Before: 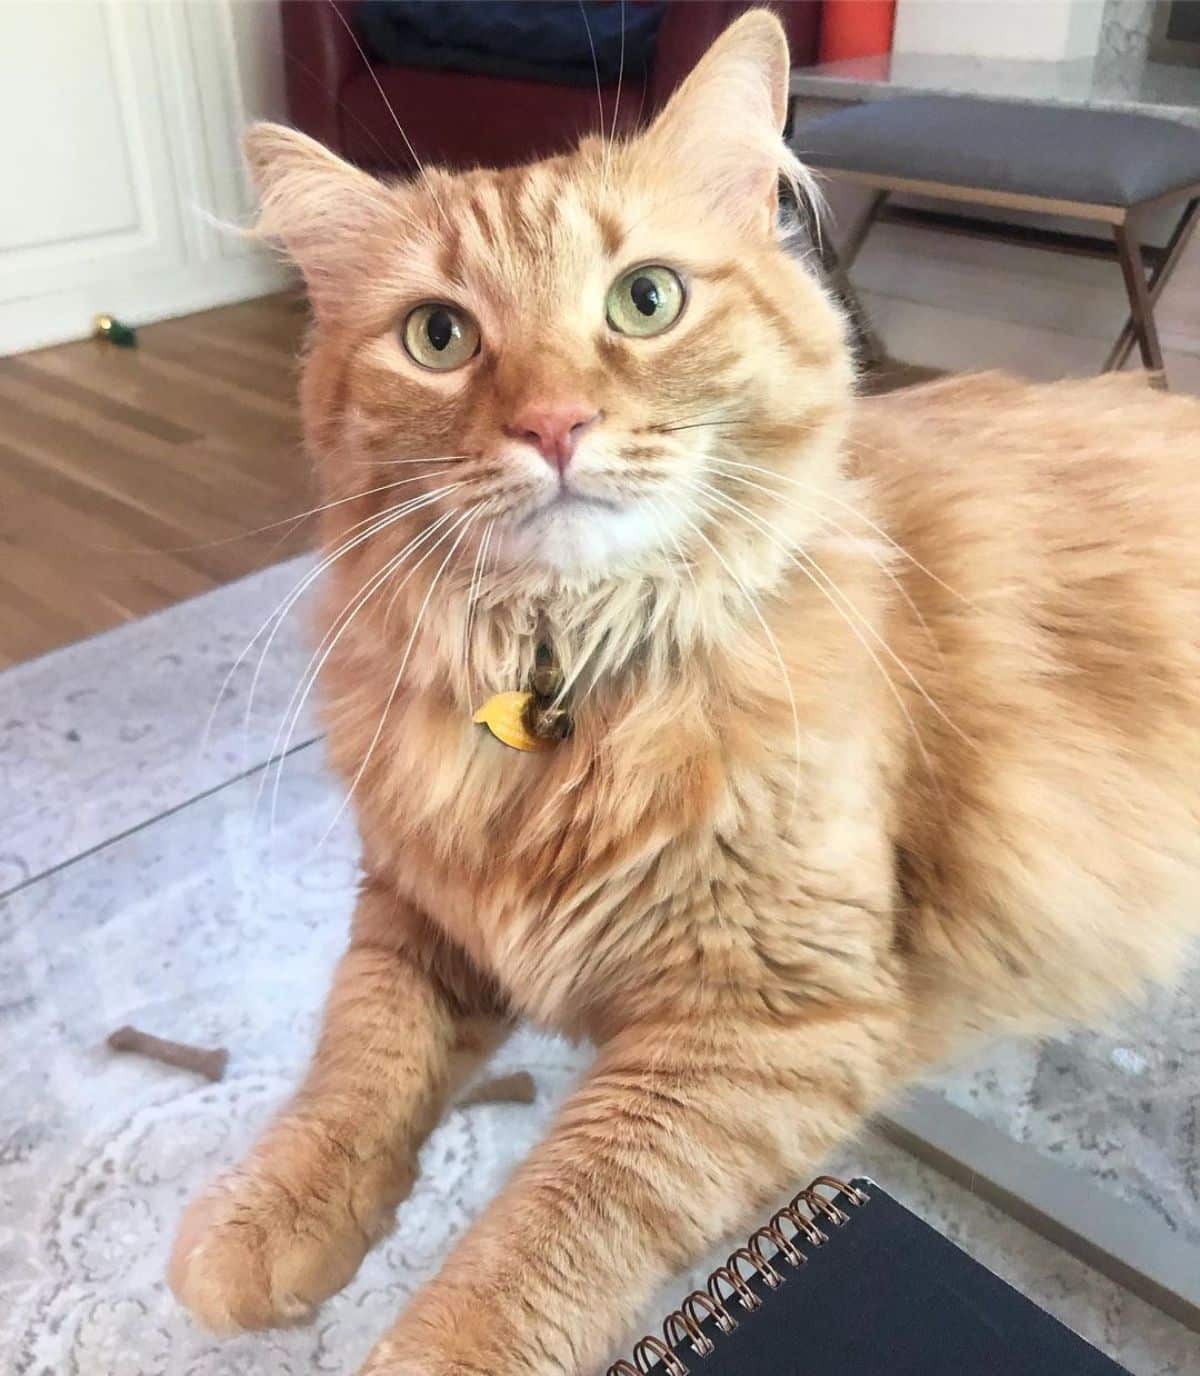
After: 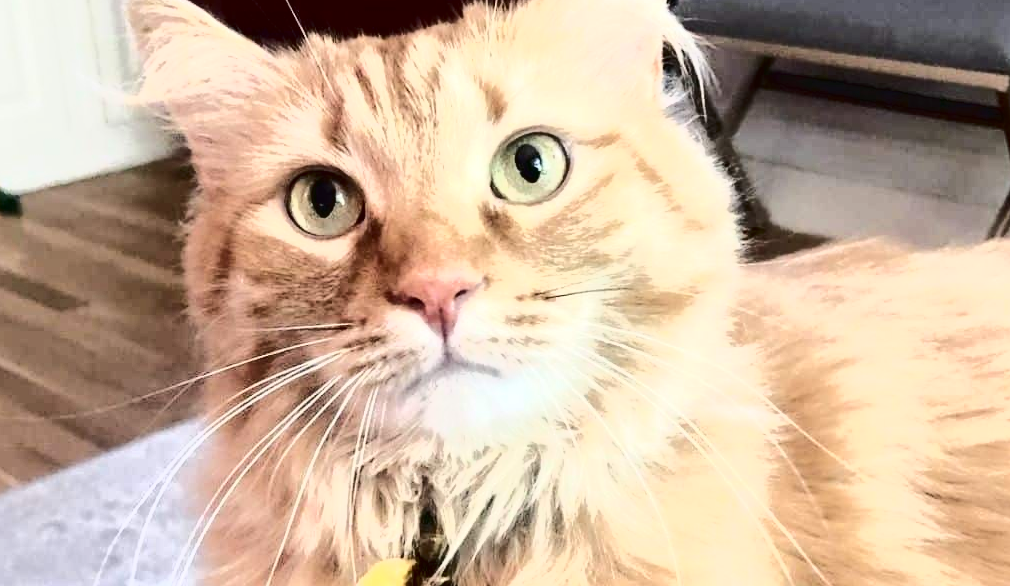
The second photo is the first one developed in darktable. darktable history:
crop and rotate: left 9.696%, top 9.7%, right 6.121%, bottom 47.694%
tone curve: curves: ch0 [(0, 0) (0.003, 0.043) (0.011, 0.043) (0.025, 0.035) (0.044, 0.042) (0.069, 0.035) (0.1, 0.03) (0.136, 0.017) (0.177, 0.03) (0.224, 0.06) (0.277, 0.118) (0.335, 0.189) (0.399, 0.297) (0.468, 0.483) (0.543, 0.631) (0.623, 0.746) (0.709, 0.823) (0.801, 0.944) (0.898, 0.966) (1, 1)], color space Lab, independent channels, preserve colors none
